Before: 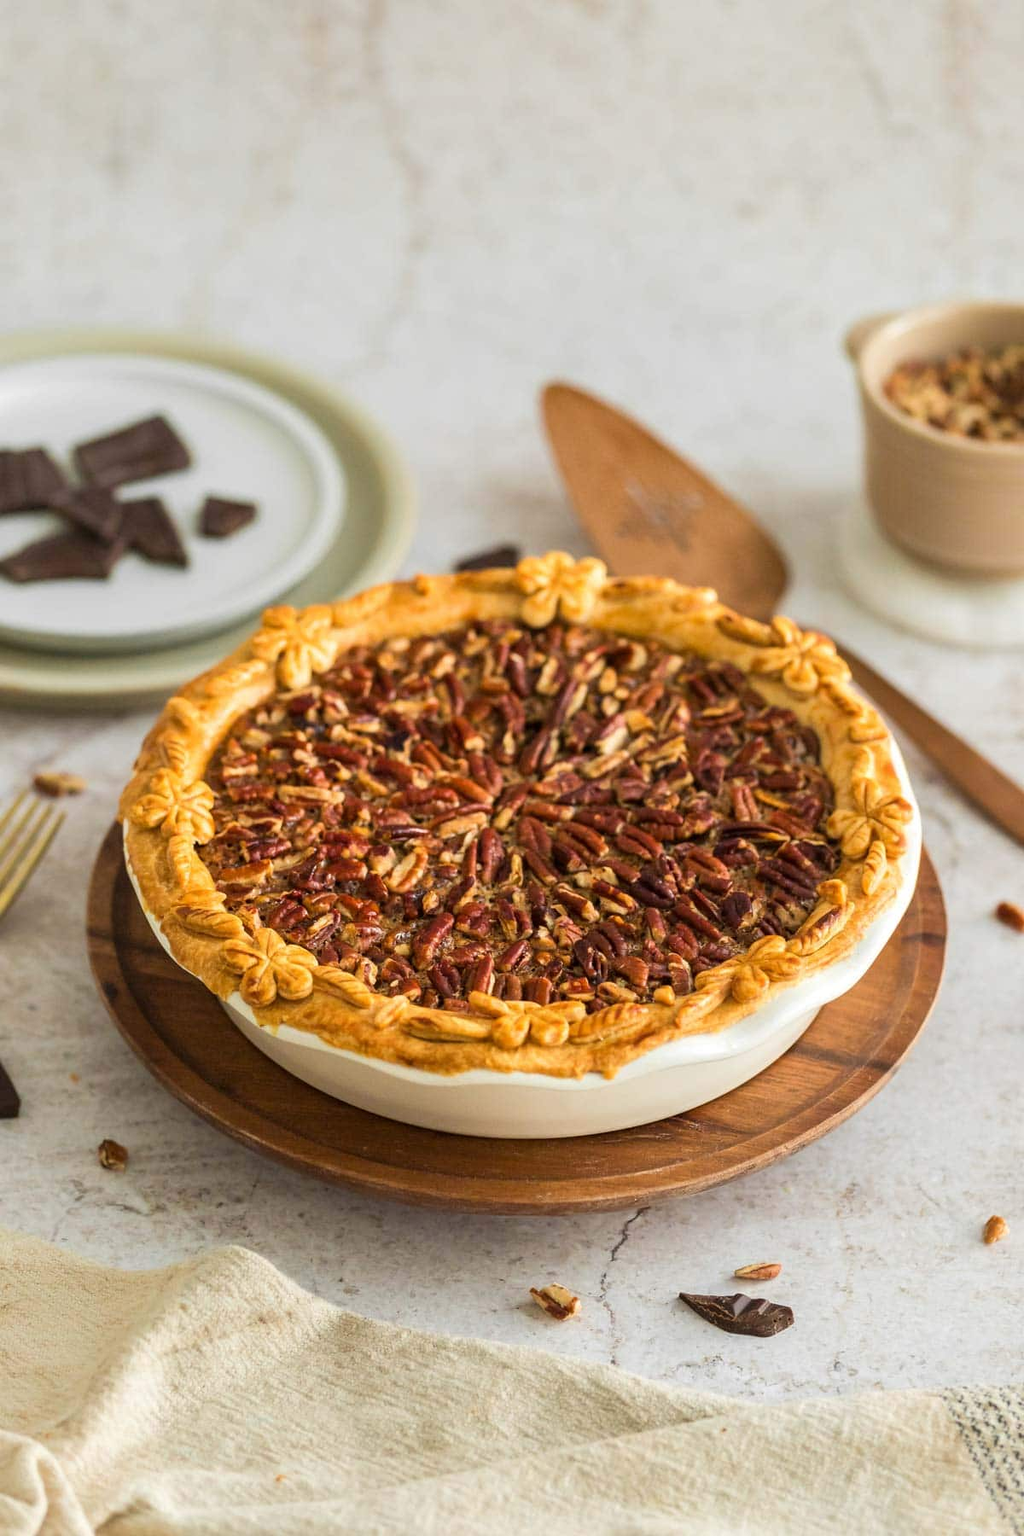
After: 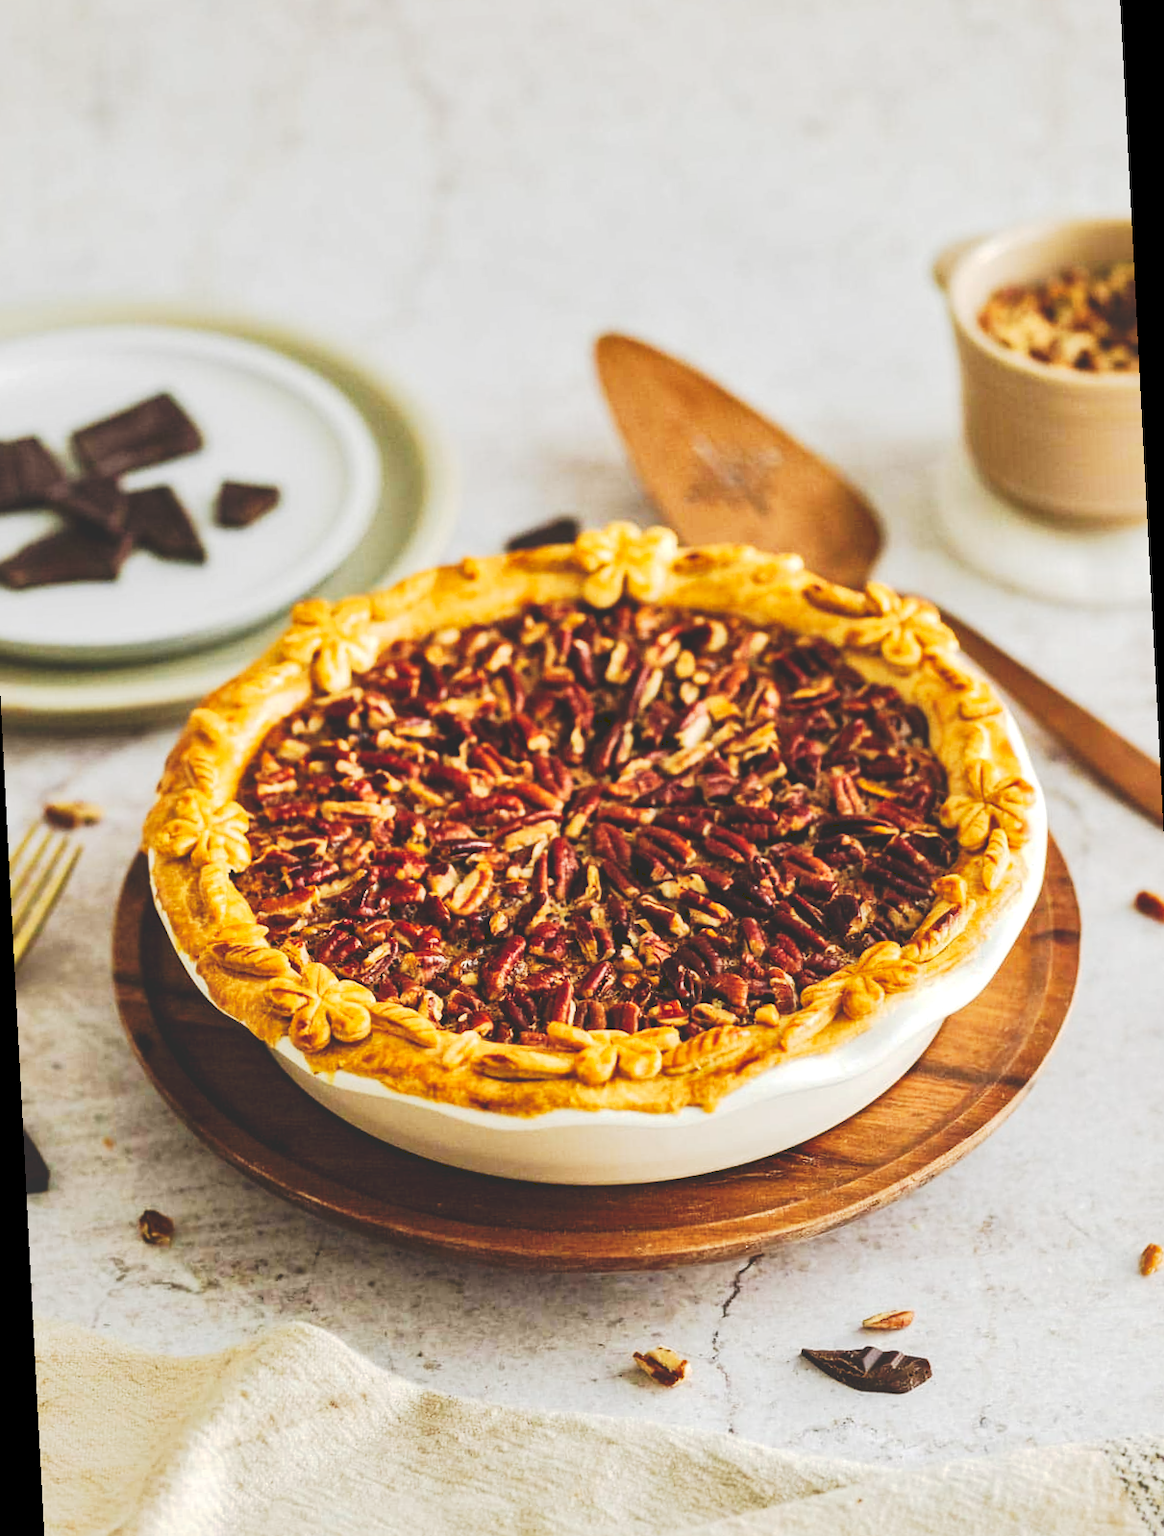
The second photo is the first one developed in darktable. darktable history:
tone curve: curves: ch0 [(0, 0) (0.003, 0.19) (0.011, 0.192) (0.025, 0.192) (0.044, 0.194) (0.069, 0.196) (0.1, 0.197) (0.136, 0.198) (0.177, 0.216) (0.224, 0.236) (0.277, 0.269) (0.335, 0.331) (0.399, 0.418) (0.468, 0.515) (0.543, 0.621) (0.623, 0.725) (0.709, 0.804) (0.801, 0.859) (0.898, 0.913) (1, 1)], preserve colors none
rotate and perspective: rotation -3°, crop left 0.031, crop right 0.968, crop top 0.07, crop bottom 0.93
local contrast: mode bilateral grid, contrast 20, coarseness 50, detail 132%, midtone range 0.2
